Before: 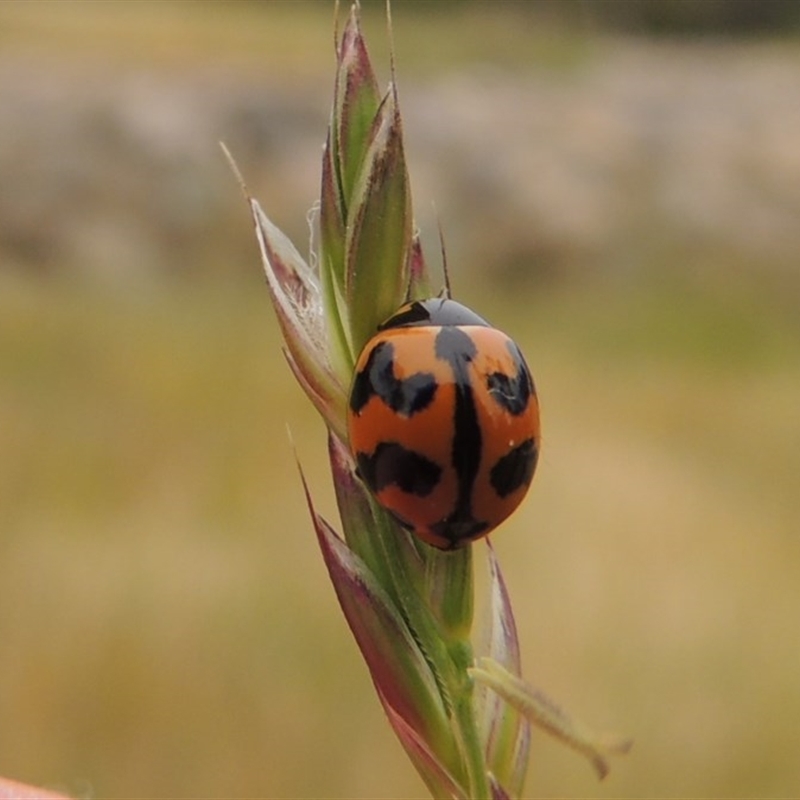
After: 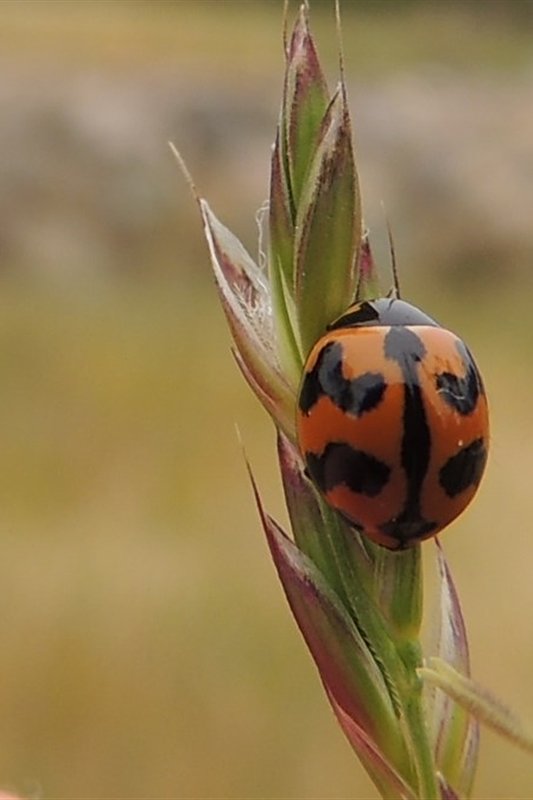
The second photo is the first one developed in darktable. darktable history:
crop and rotate: left 6.395%, right 26.877%
sharpen: on, module defaults
